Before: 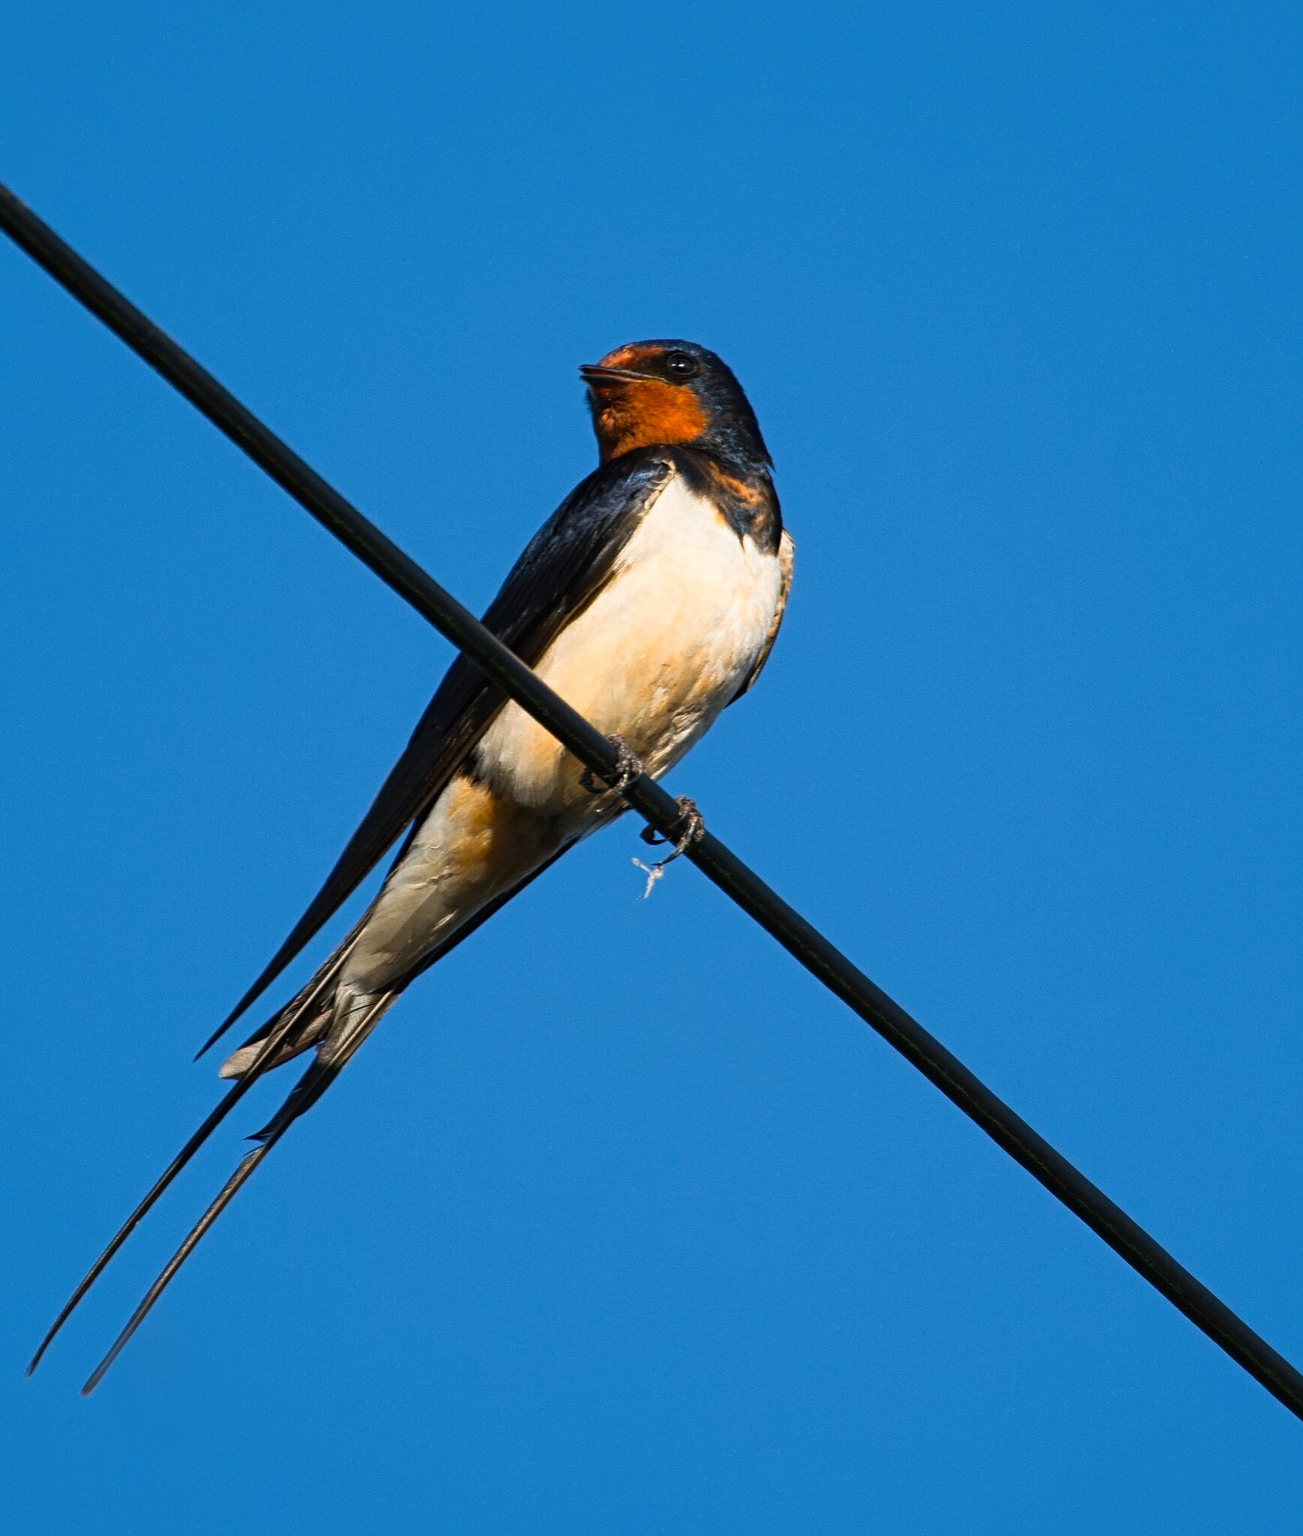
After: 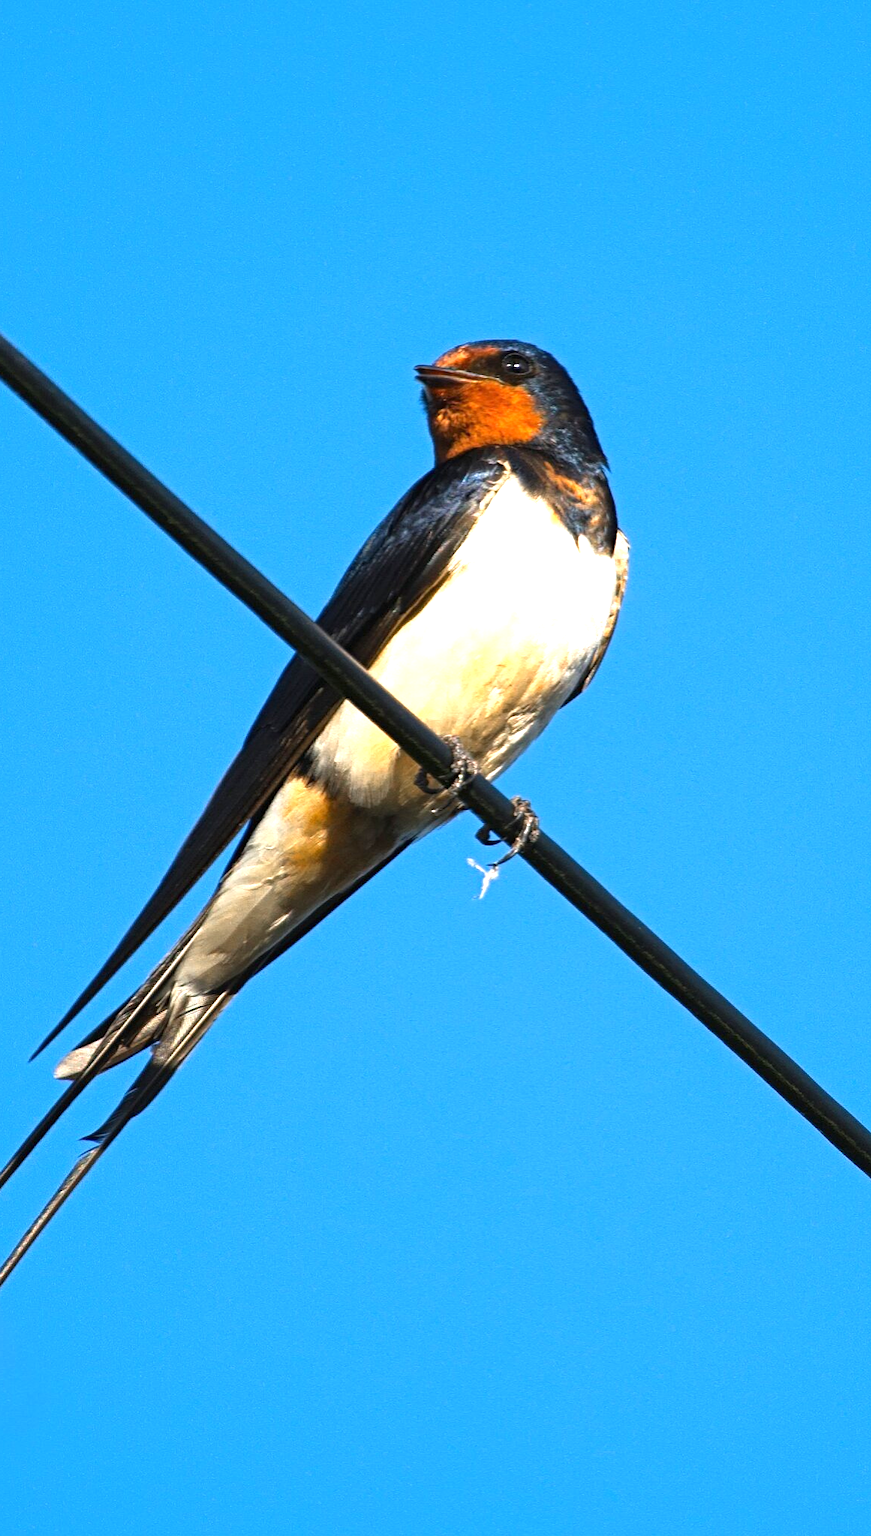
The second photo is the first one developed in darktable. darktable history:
crop and rotate: left 12.669%, right 20.473%
exposure: black level correction 0, exposure 1.098 EV, compensate highlight preservation false
